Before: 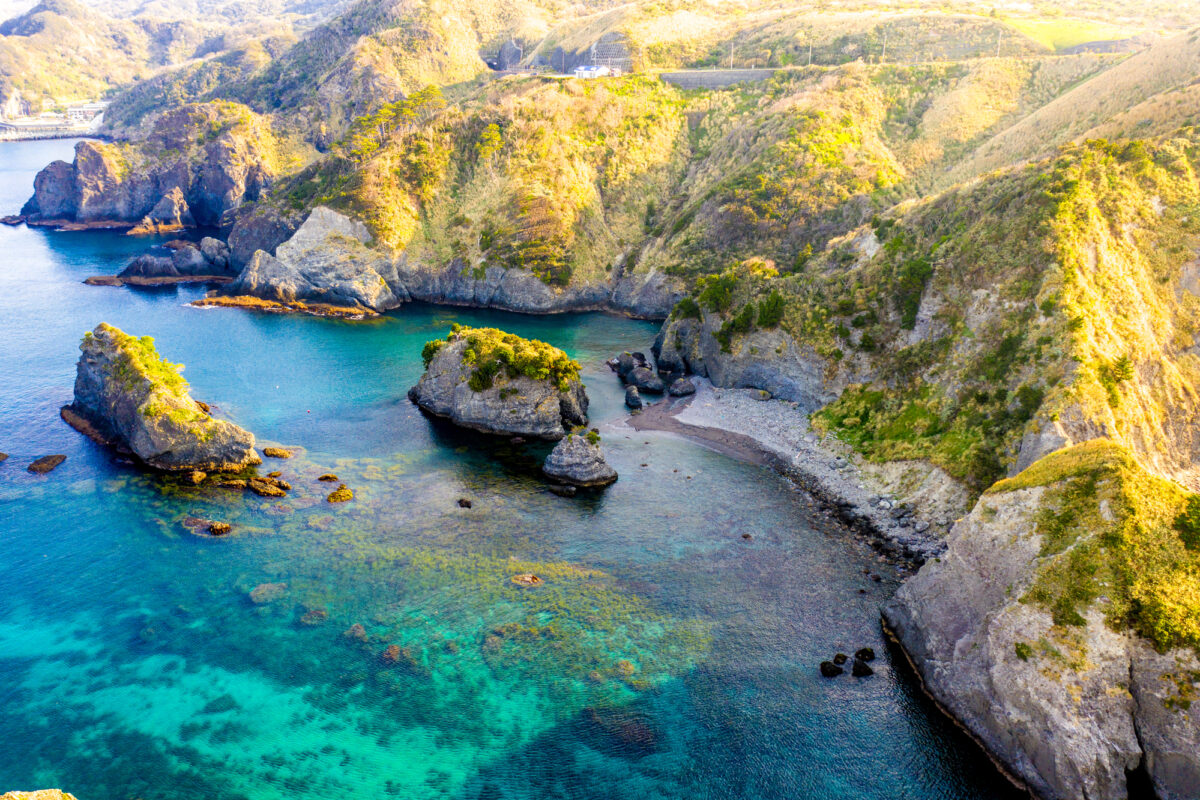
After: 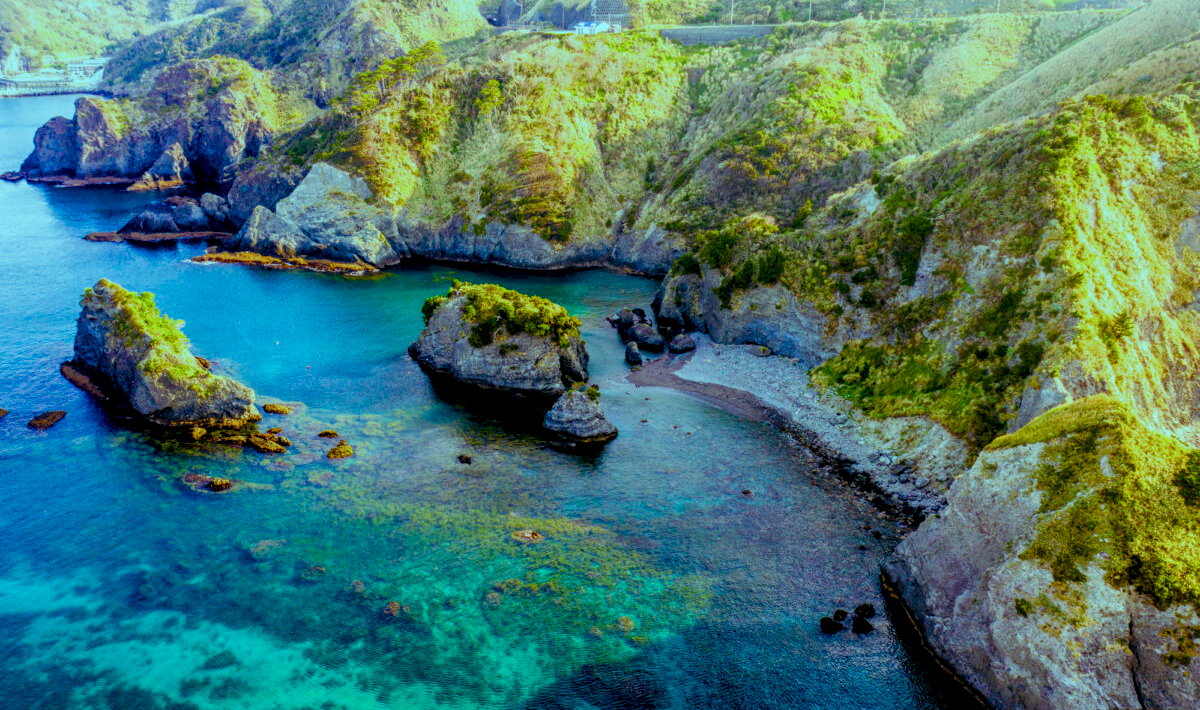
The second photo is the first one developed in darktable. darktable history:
white balance: red 1.009, blue 0.985
crop and rotate: top 5.609%, bottom 5.609%
color balance rgb: shadows lift › luminance -7.7%, shadows lift › chroma 2.13%, shadows lift › hue 165.27°, power › luminance -7.77%, power › chroma 1.34%, power › hue 330.55°, highlights gain › luminance -33.33%, highlights gain › chroma 5.68%, highlights gain › hue 217.2°, global offset › luminance -0.33%, global offset › chroma 0.11%, global offset › hue 165.27°, perceptual saturation grading › global saturation 27.72%, perceptual saturation grading › highlights -25%, perceptual saturation grading › mid-tones 25%, perceptual saturation grading › shadows 50%
local contrast: detail 130%
